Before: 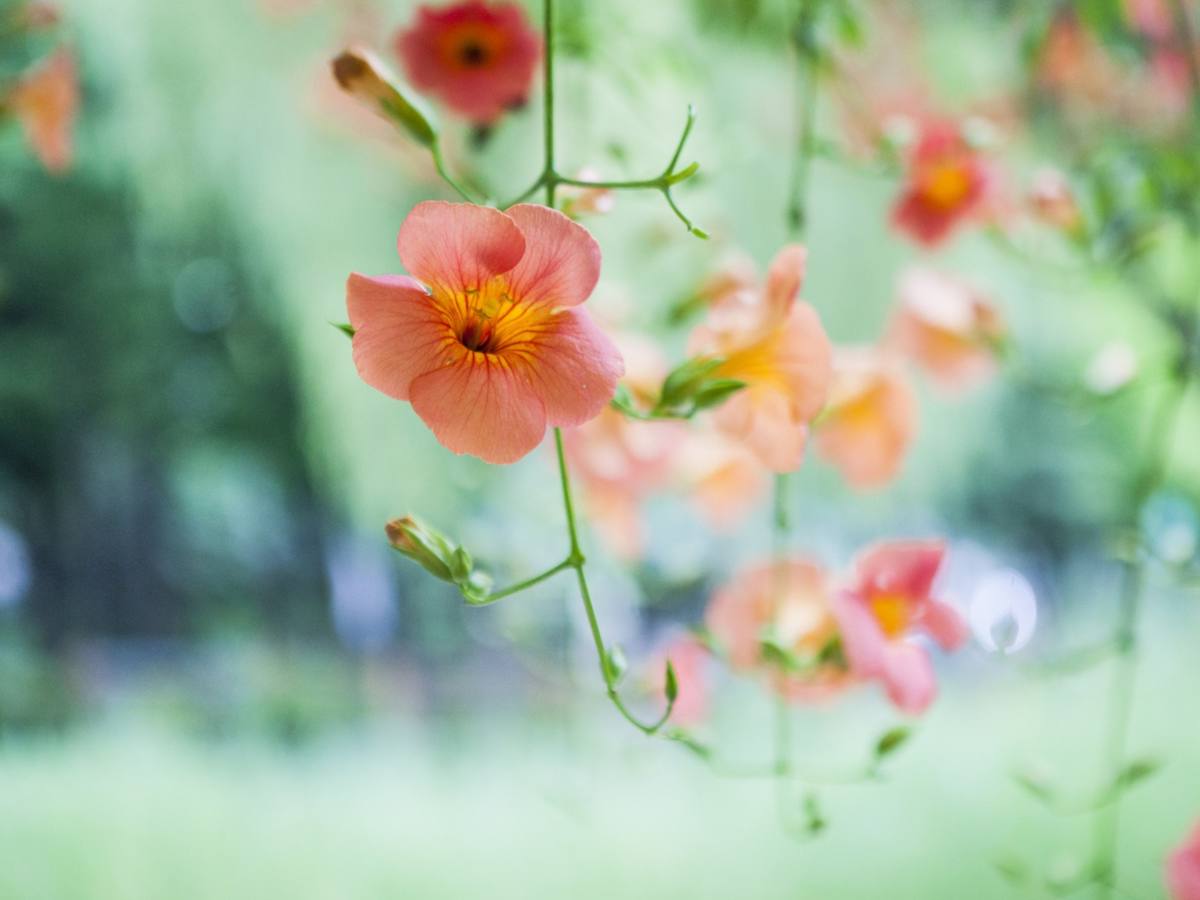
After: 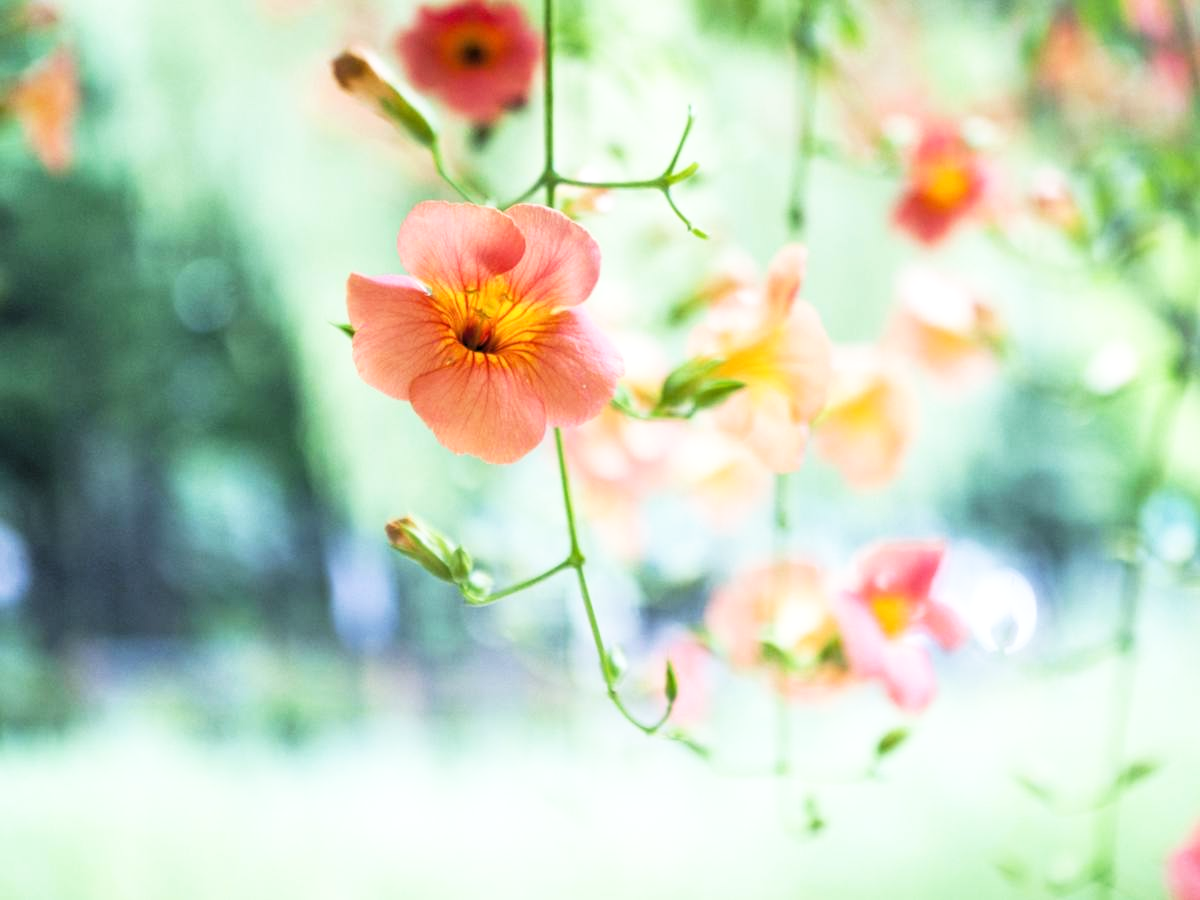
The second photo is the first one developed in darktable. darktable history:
levels: levels [0.062, 0.494, 0.925]
base curve: curves: ch0 [(0, 0) (0.088, 0.125) (0.176, 0.251) (0.354, 0.501) (0.613, 0.749) (1, 0.877)], preserve colors none
